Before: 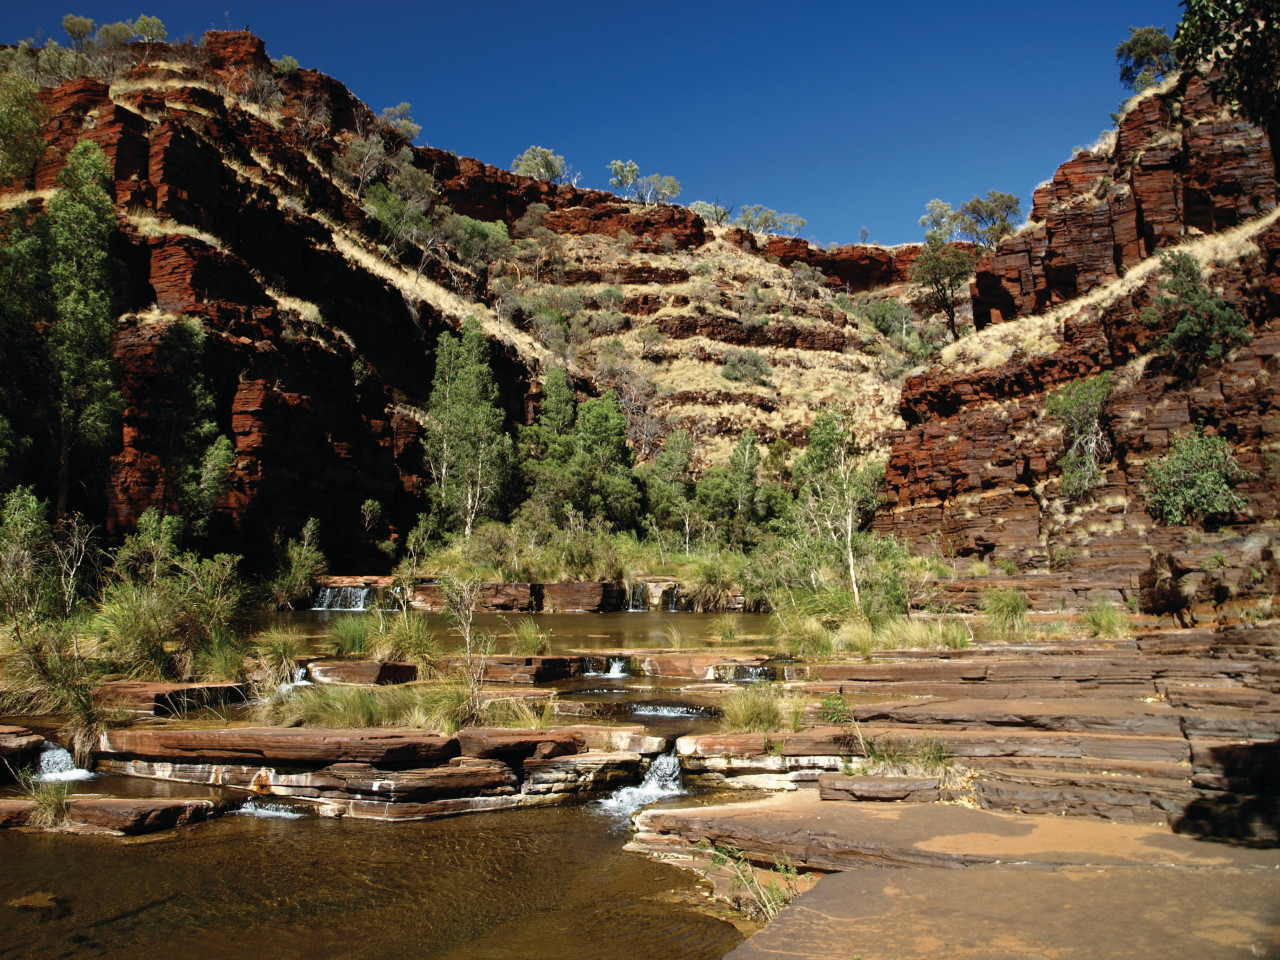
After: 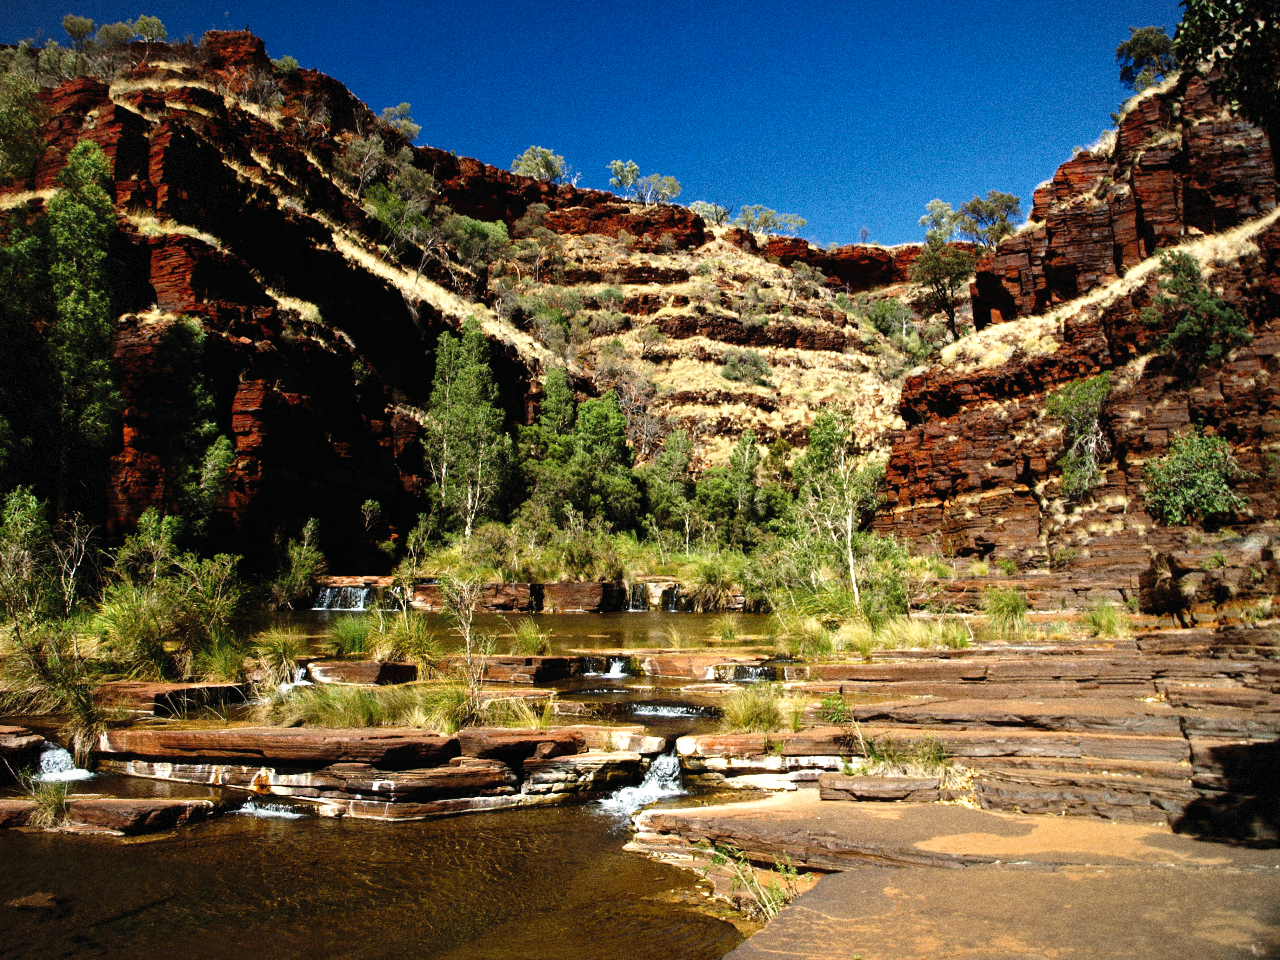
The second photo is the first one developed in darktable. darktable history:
vignetting: fall-off start 85%, fall-off radius 80%, brightness -0.182, saturation -0.3, width/height ratio 1.219, dithering 8-bit output, unbound false
grain: coarseness 11.82 ISO, strength 36.67%, mid-tones bias 74.17%
white balance: emerald 1
tone curve: curves: ch0 [(0, 0) (0.003, 0.002) (0.011, 0.006) (0.025, 0.014) (0.044, 0.025) (0.069, 0.039) (0.1, 0.056) (0.136, 0.082) (0.177, 0.116) (0.224, 0.163) (0.277, 0.233) (0.335, 0.311) (0.399, 0.396) (0.468, 0.488) (0.543, 0.588) (0.623, 0.695) (0.709, 0.809) (0.801, 0.912) (0.898, 0.997) (1, 1)], preserve colors none
